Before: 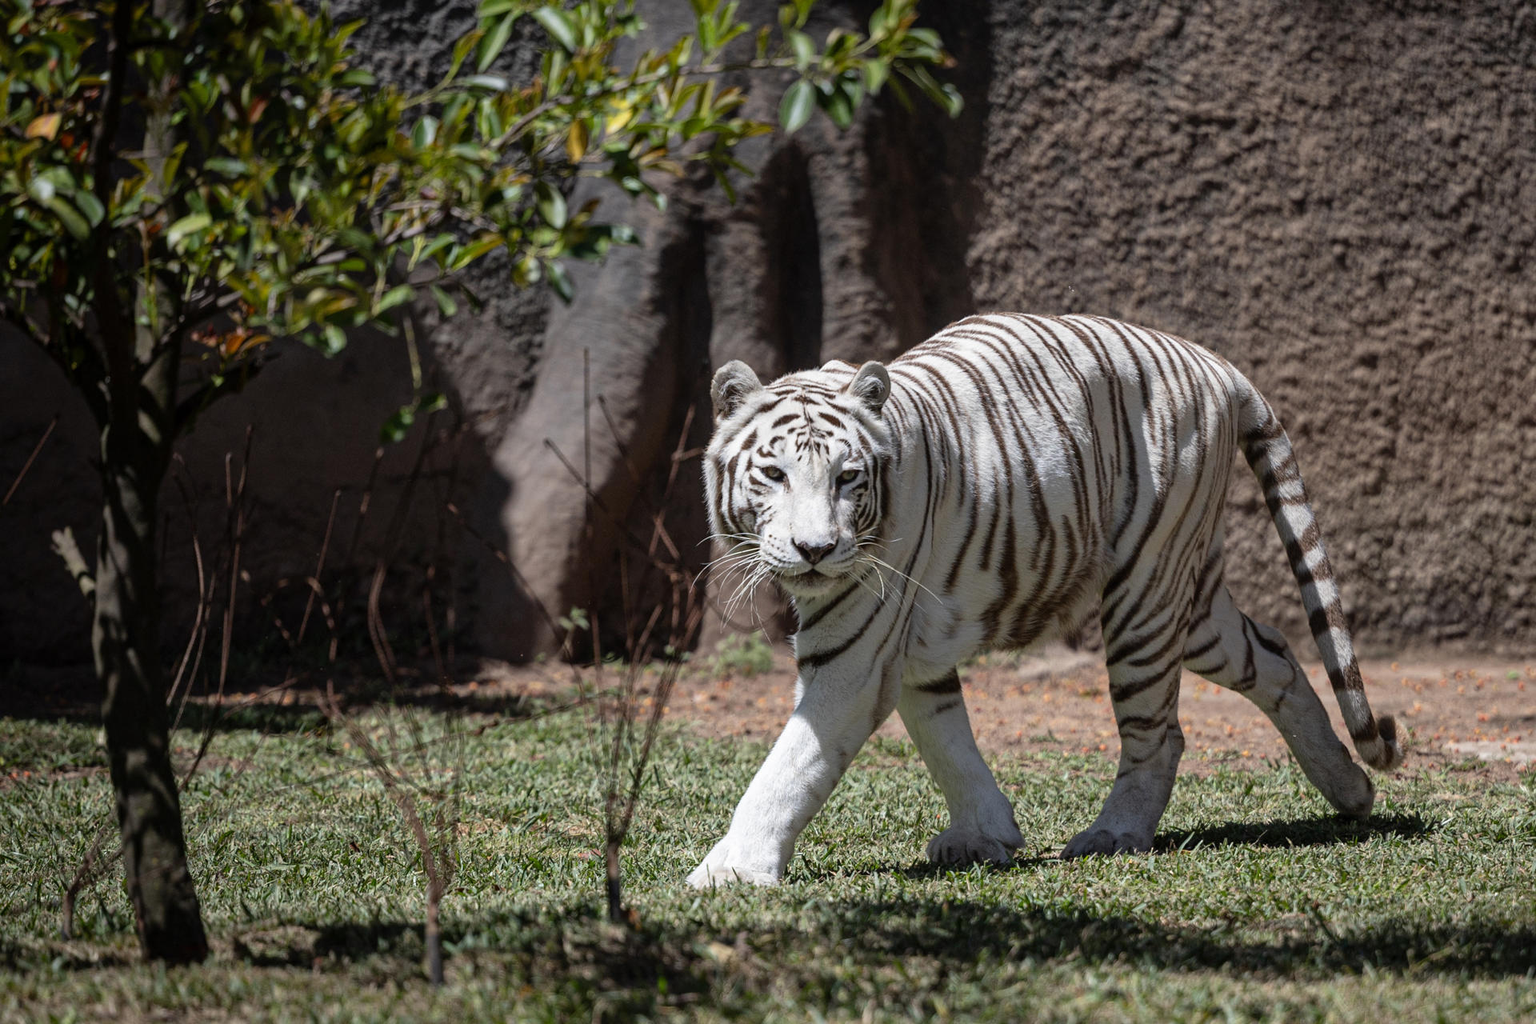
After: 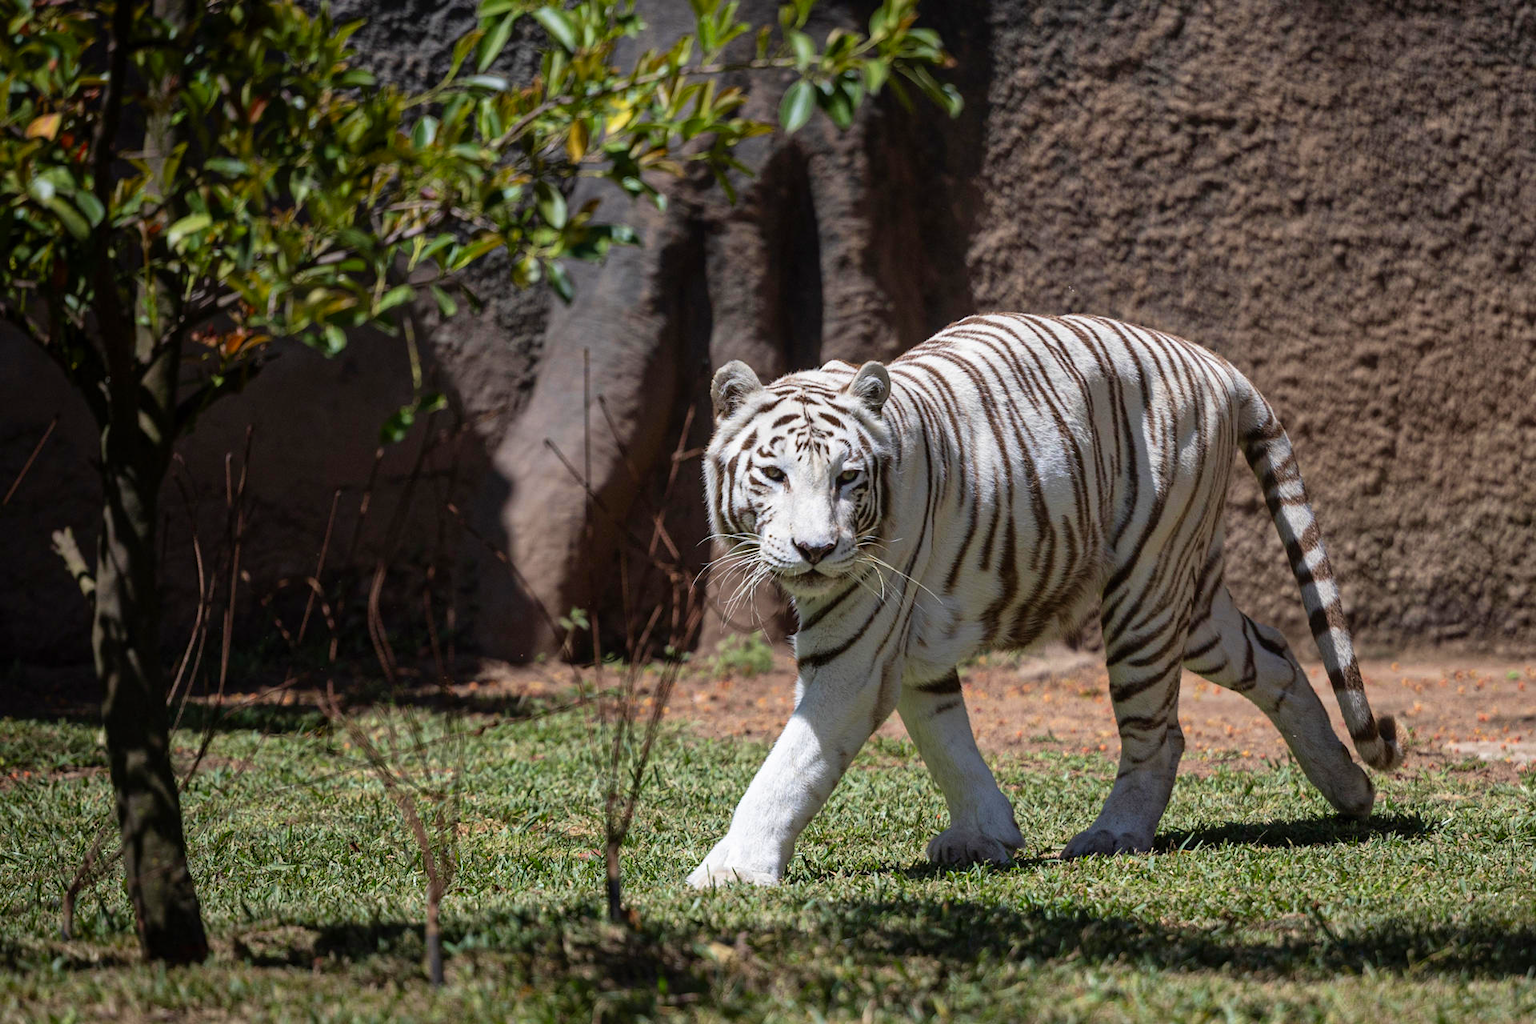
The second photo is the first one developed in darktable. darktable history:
contrast brightness saturation: contrast 0.045, saturation 0.162
velvia: on, module defaults
